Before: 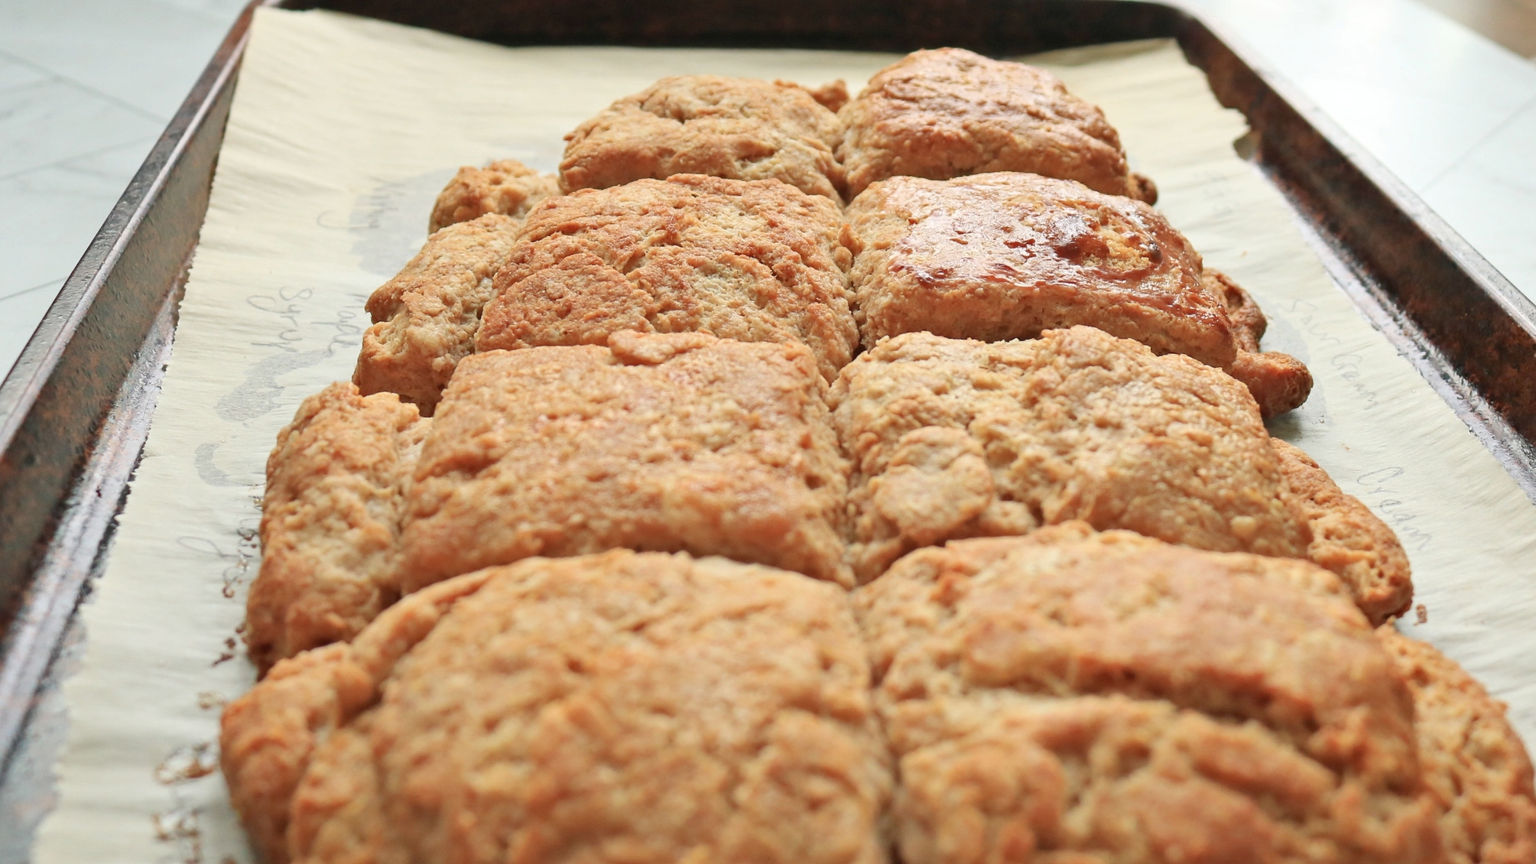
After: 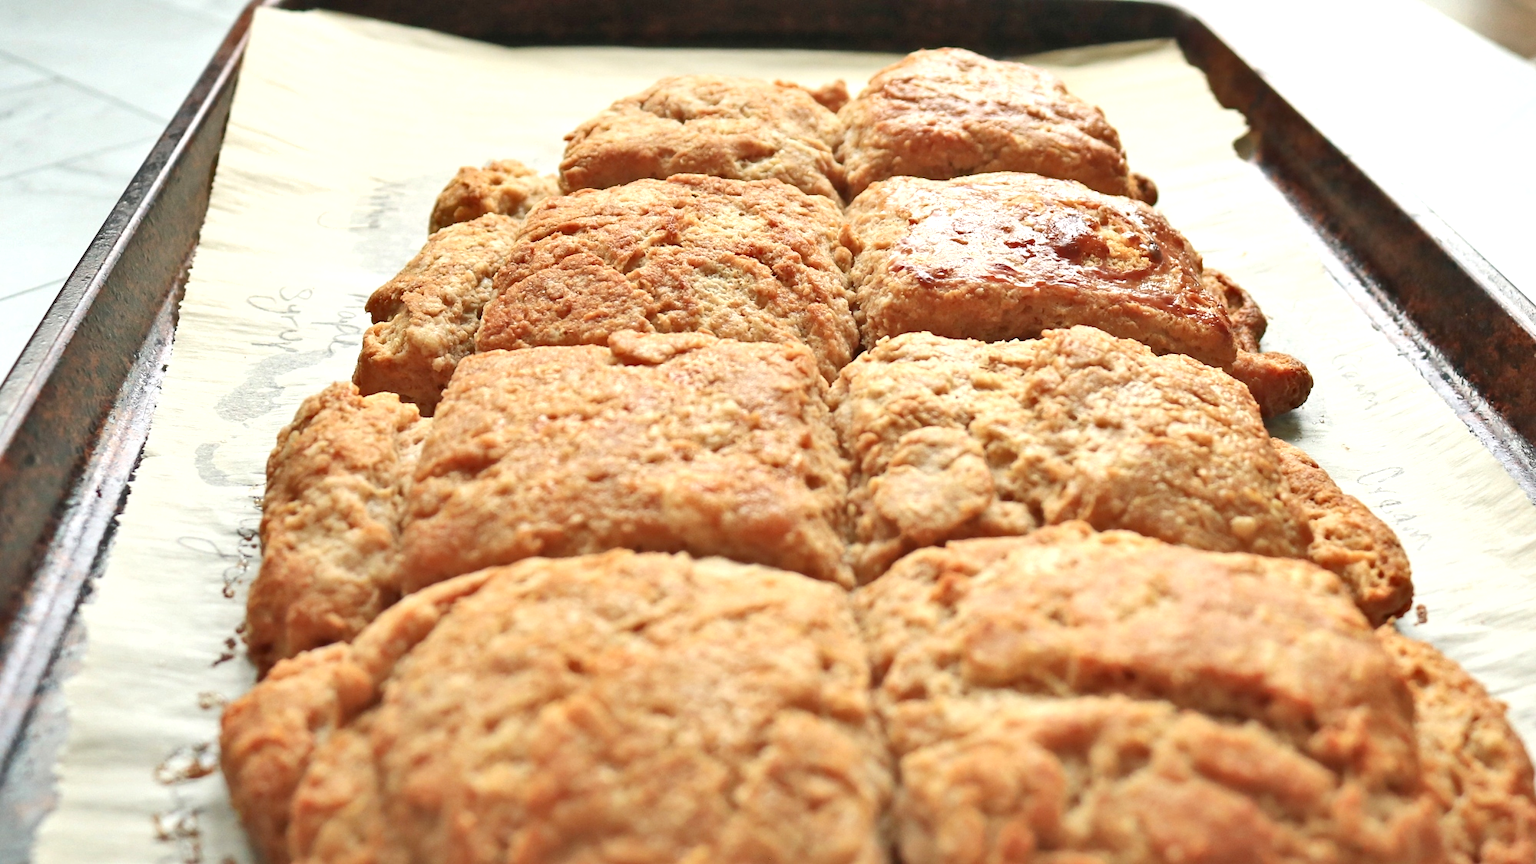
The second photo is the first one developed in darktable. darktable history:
exposure: exposure 0.496 EV, compensate highlight preservation false
shadows and highlights: shadows 49, highlights -41, soften with gaussian
